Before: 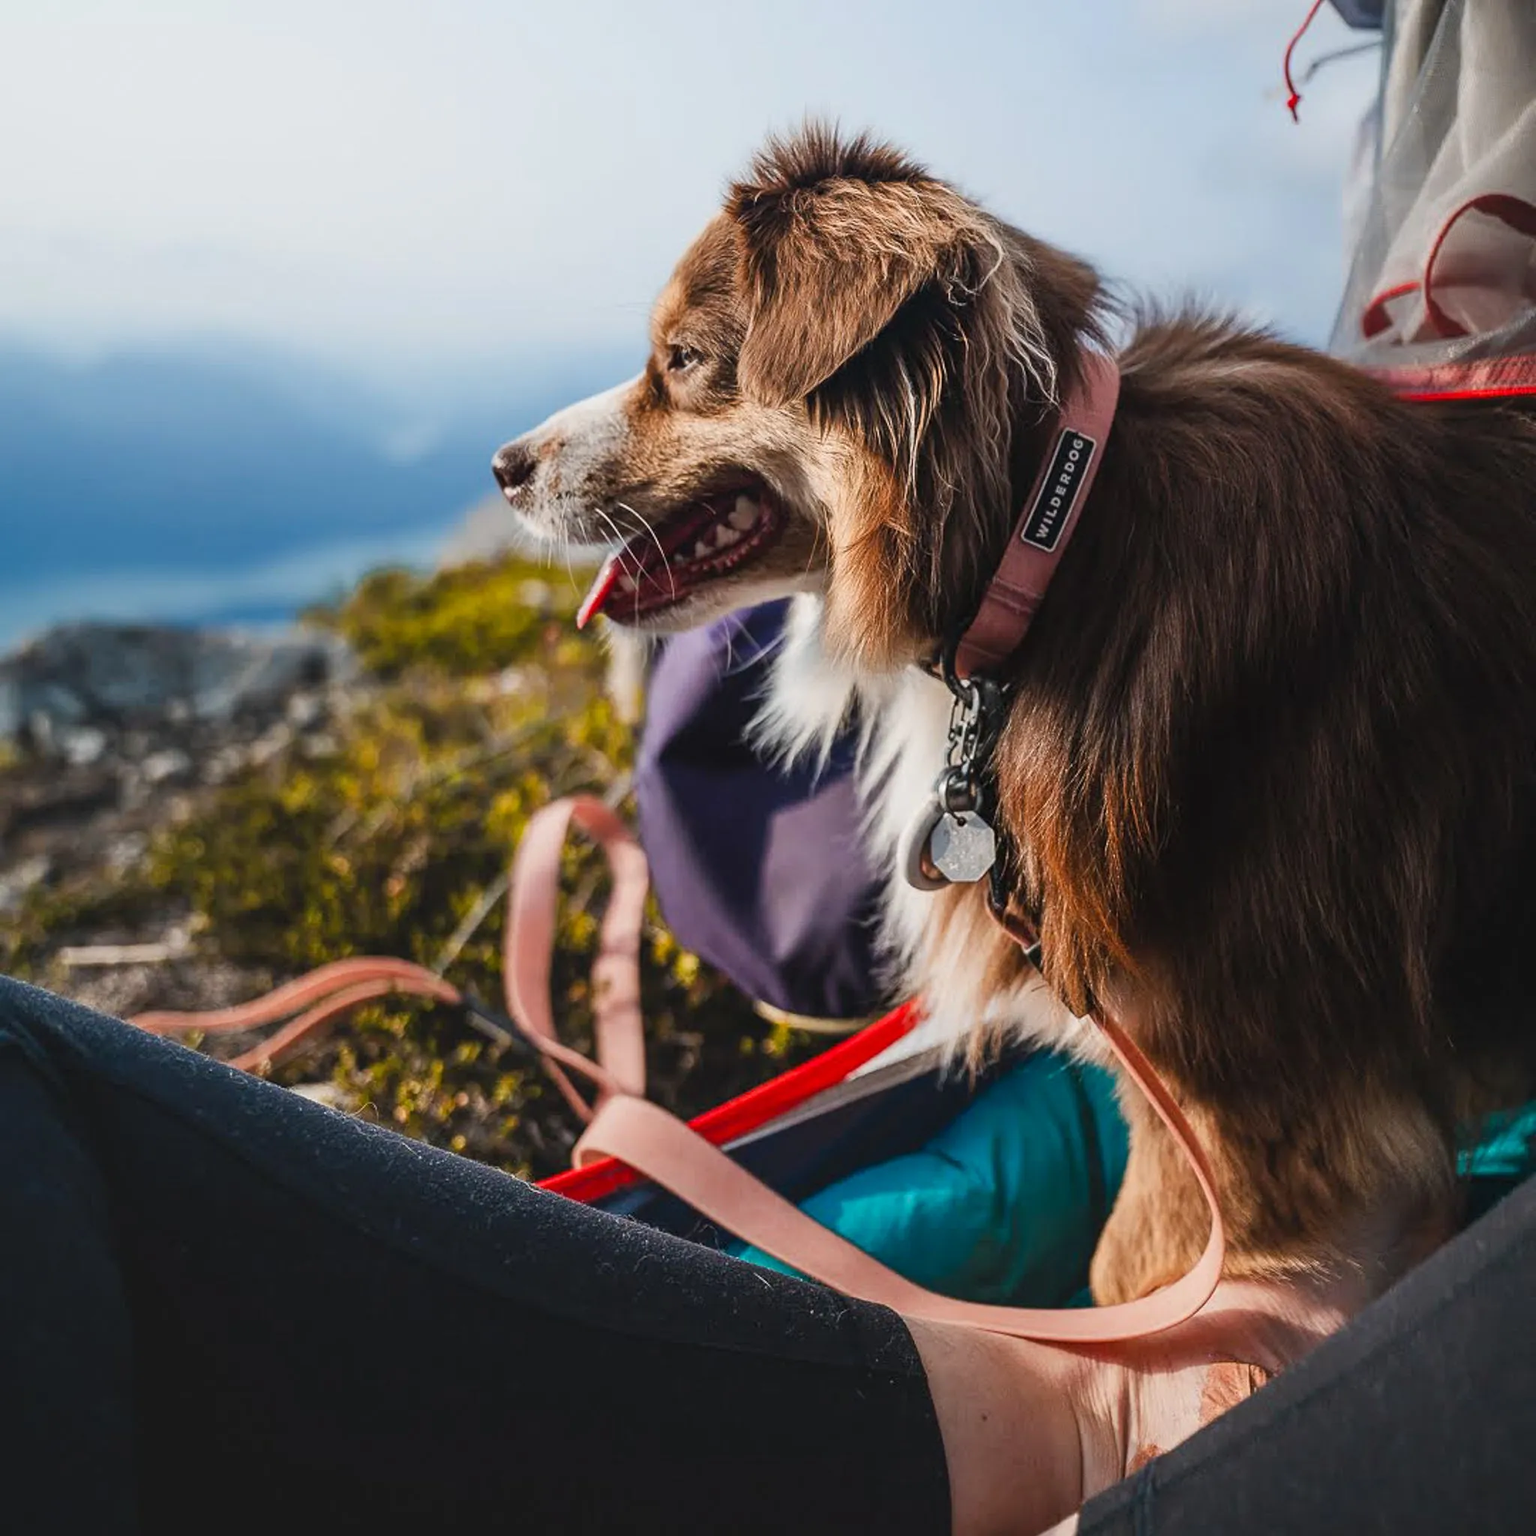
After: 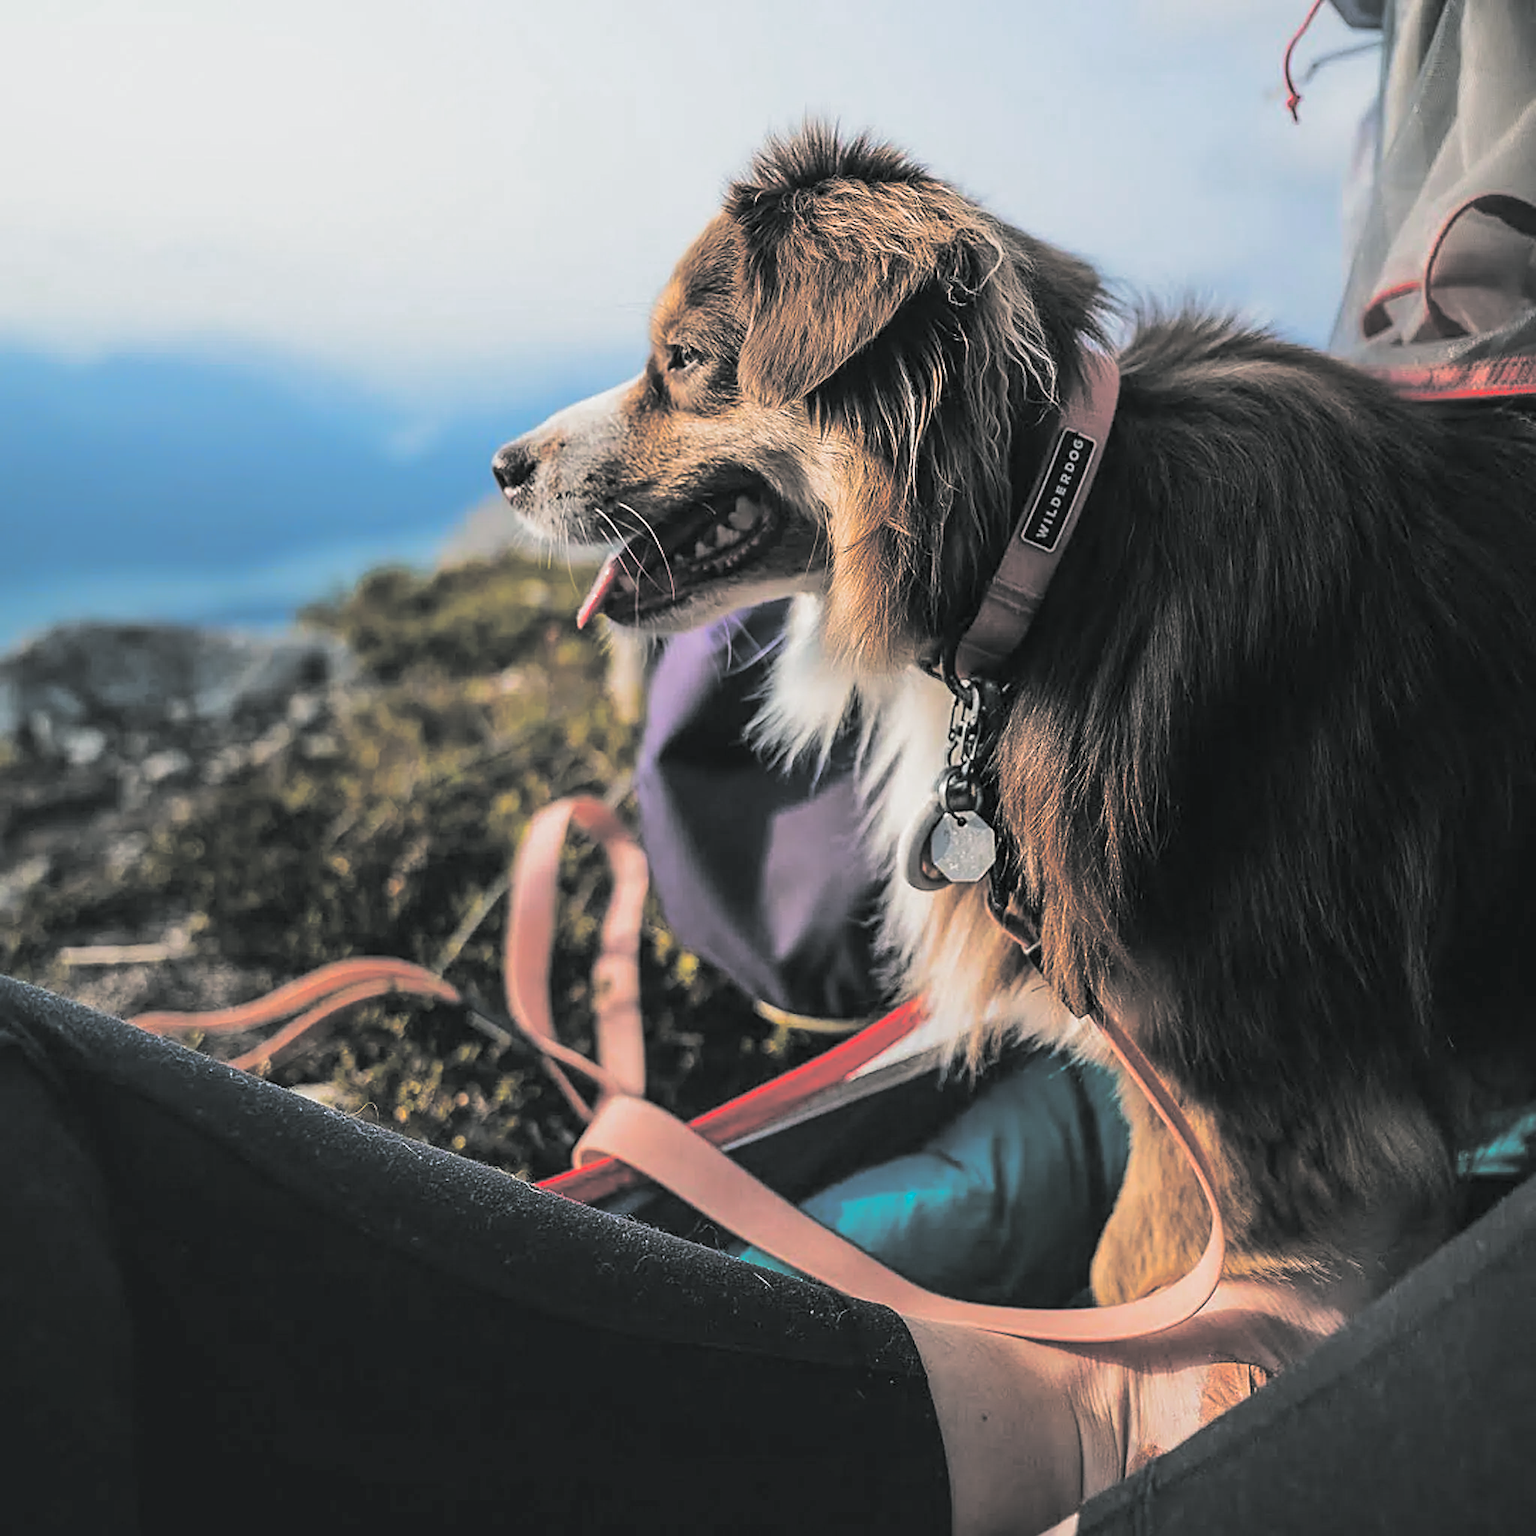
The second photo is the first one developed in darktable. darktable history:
sharpen: on, module defaults
color balance rgb: perceptual saturation grading › global saturation 25%, perceptual brilliance grading › mid-tones 10%, perceptual brilliance grading › shadows 15%, global vibrance 20%
split-toning: shadows › hue 190.8°, shadows › saturation 0.05, highlights › hue 54°, highlights › saturation 0.05, compress 0%
